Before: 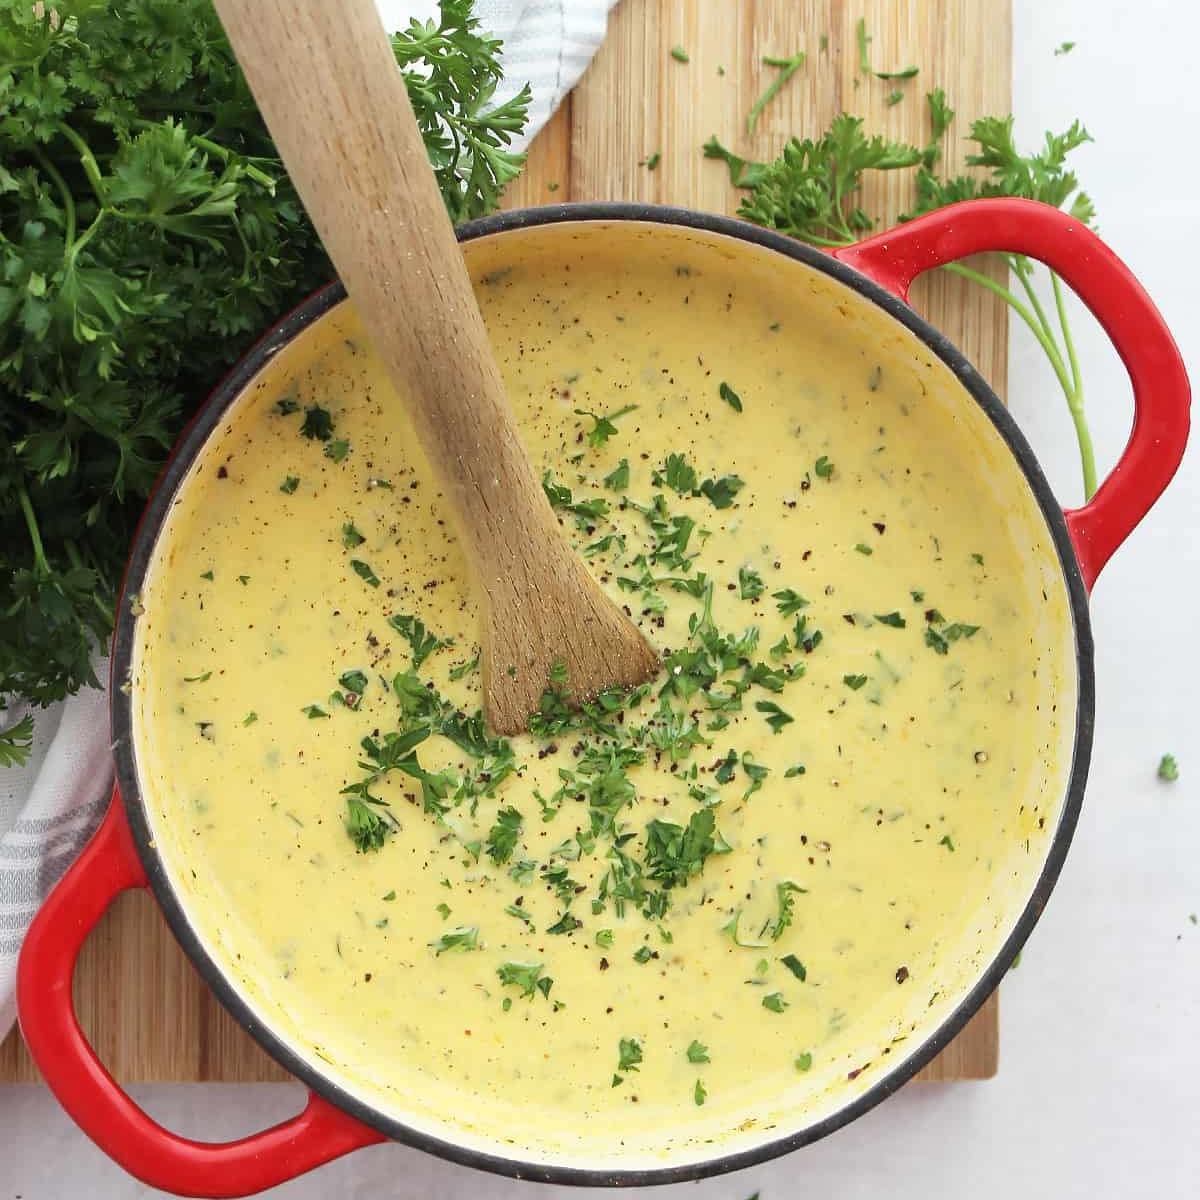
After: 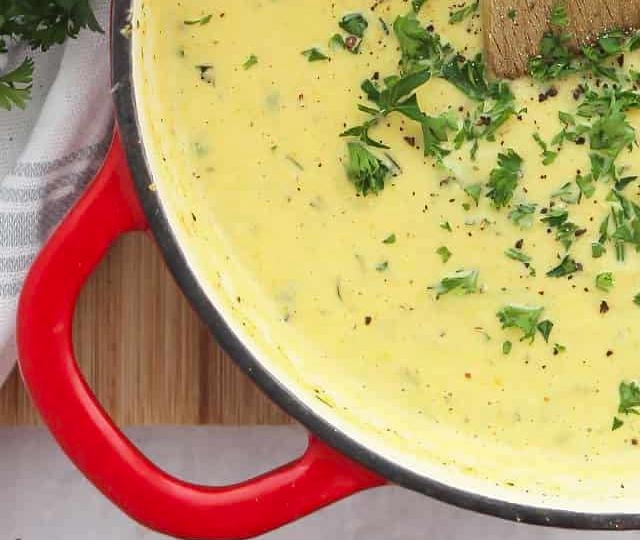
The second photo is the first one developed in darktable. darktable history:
vibrance: on, module defaults
crop and rotate: top 54.778%, right 46.61%, bottom 0.159%
